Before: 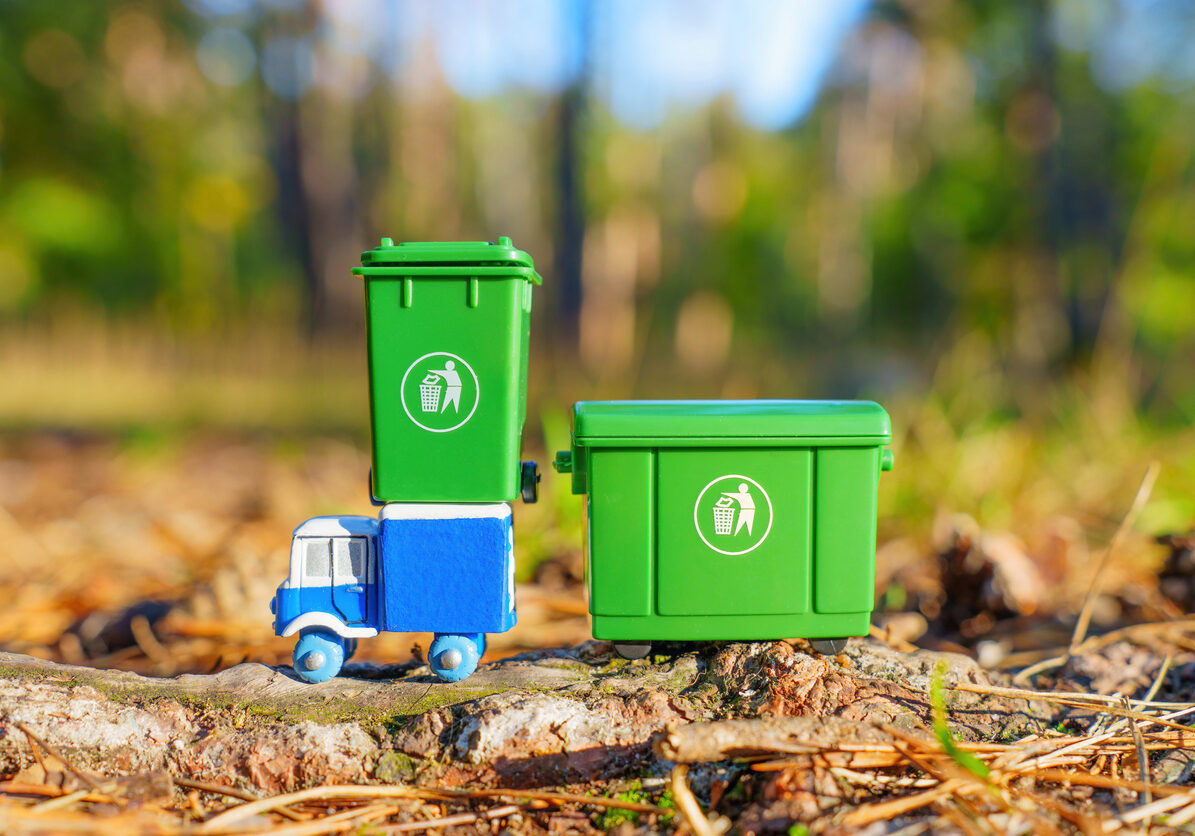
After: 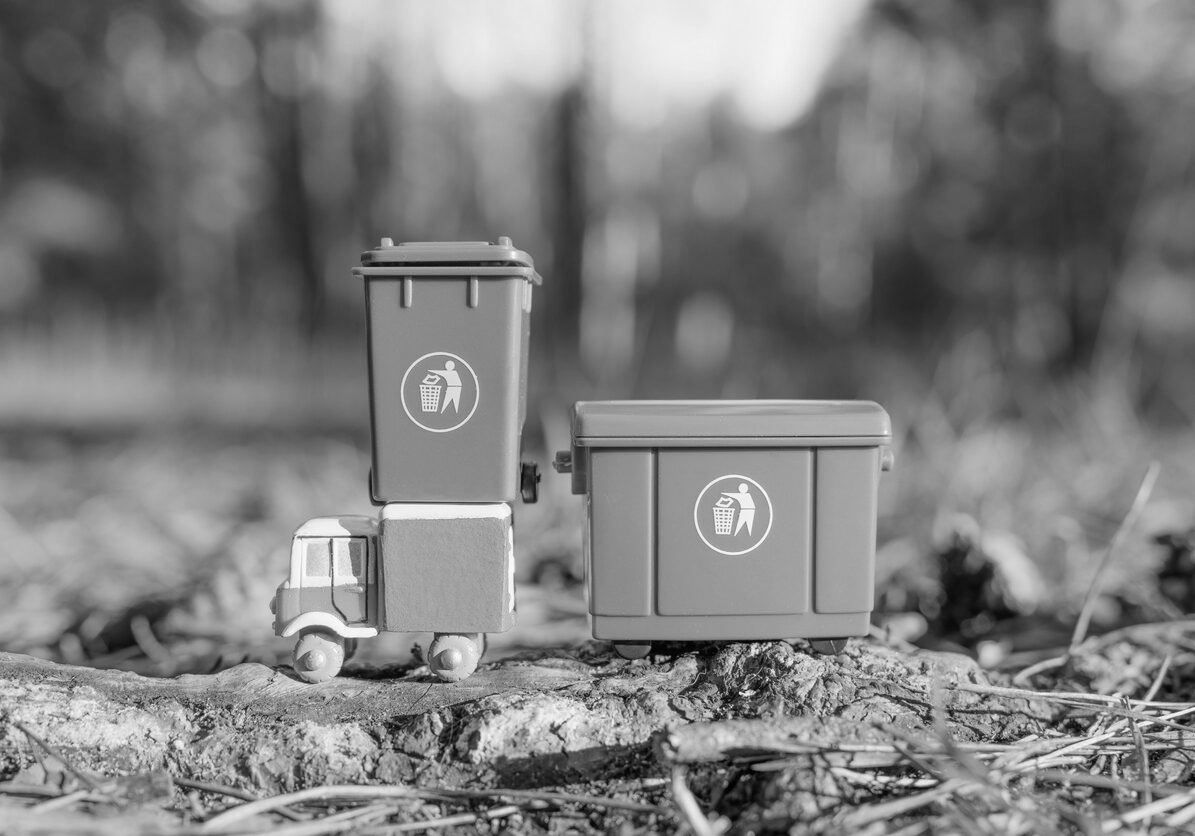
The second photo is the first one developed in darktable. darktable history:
shadows and highlights: shadows -24.28, highlights 49.77, soften with gaussian
color calibration: output gray [0.267, 0.423, 0.267, 0], illuminant same as pipeline (D50), adaptation none (bypass)
